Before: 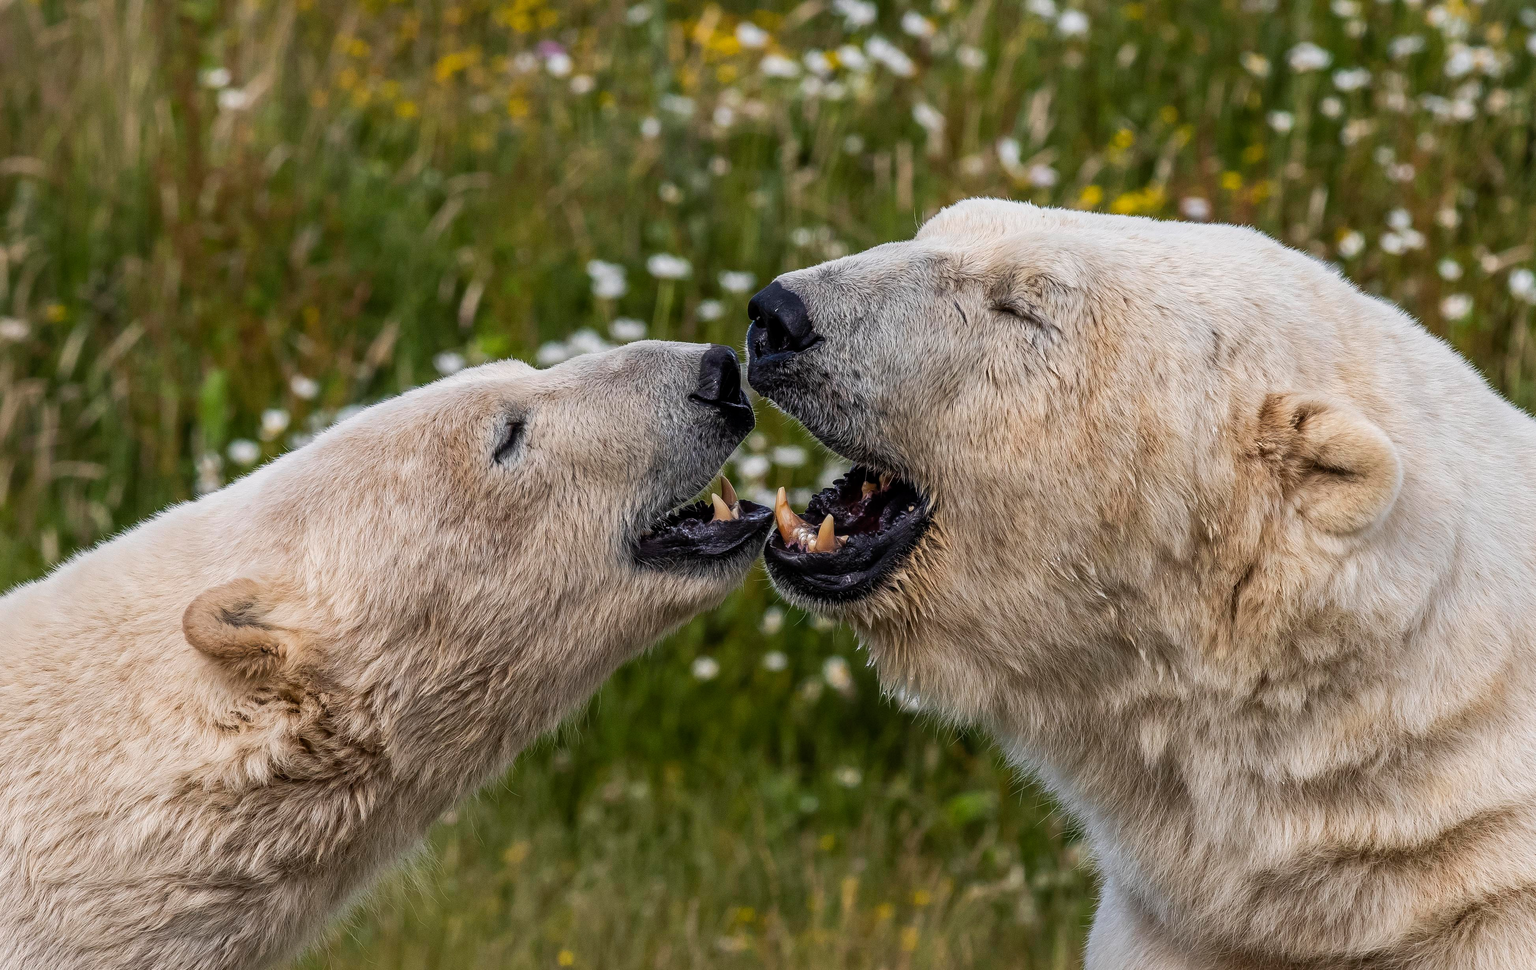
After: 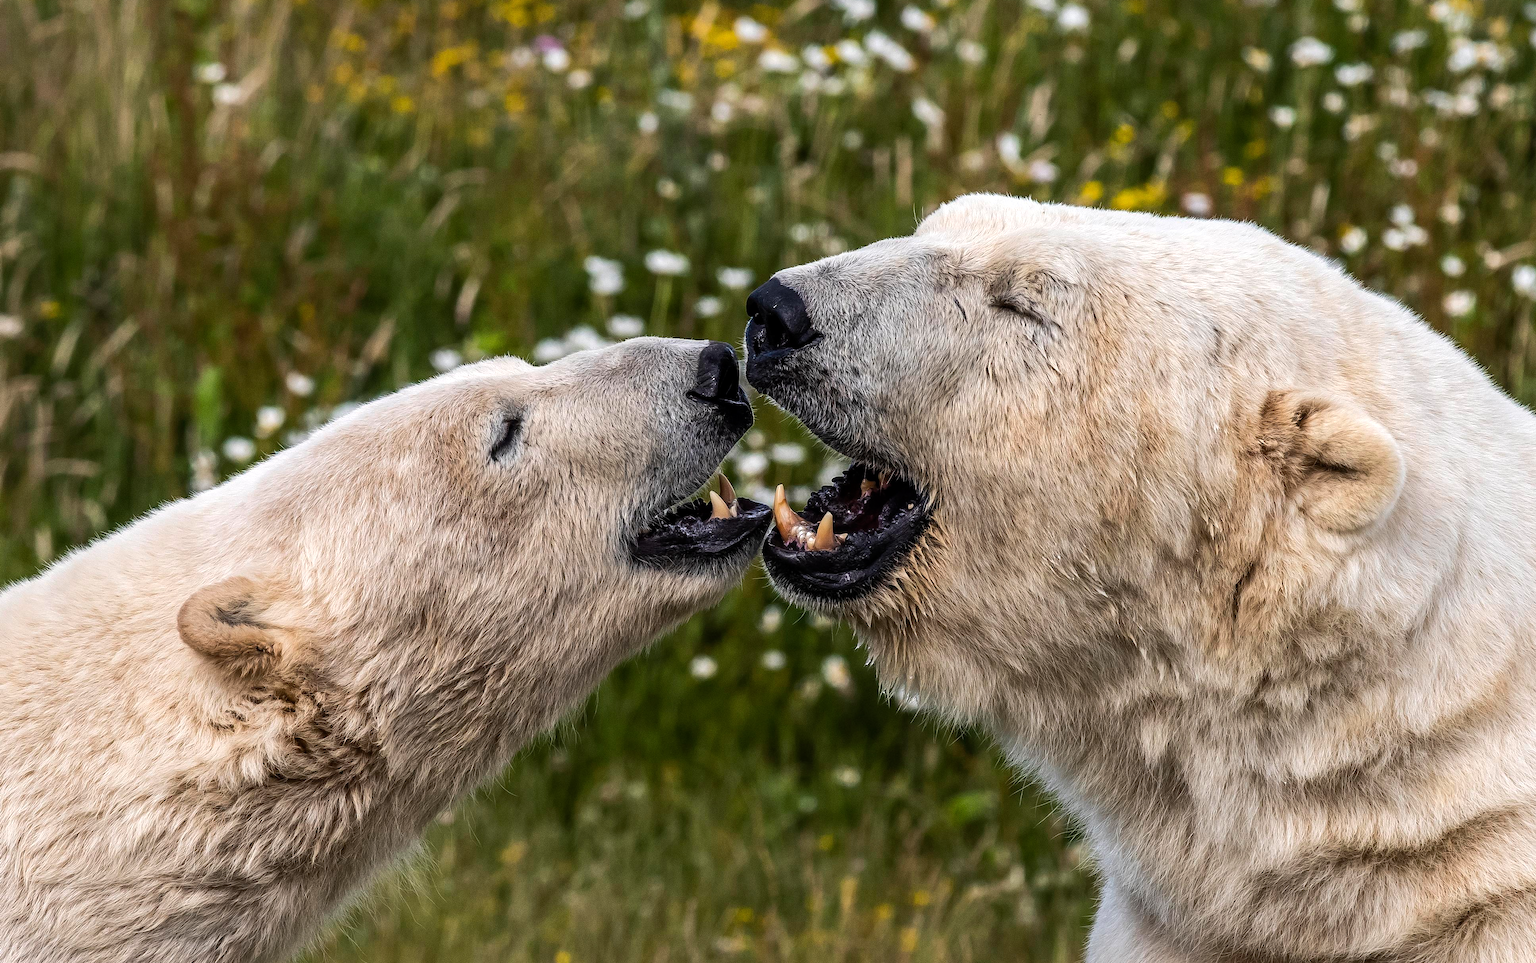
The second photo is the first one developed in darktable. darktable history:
crop: left 0.439%, top 0.615%, right 0.202%, bottom 0.718%
tone equalizer: -8 EV -0.407 EV, -7 EV -0.407 EV, -6 EV -0.318 EV, -5 EV -0.224 EV, -3 EV 0.231 EV, -2 EV 0.319 EV, -1 EV 0.392 EV, +0 EV 0.427 EV, edges refinement/feathering 500, mask exposure compensation -1.57 EV, preserve details no
